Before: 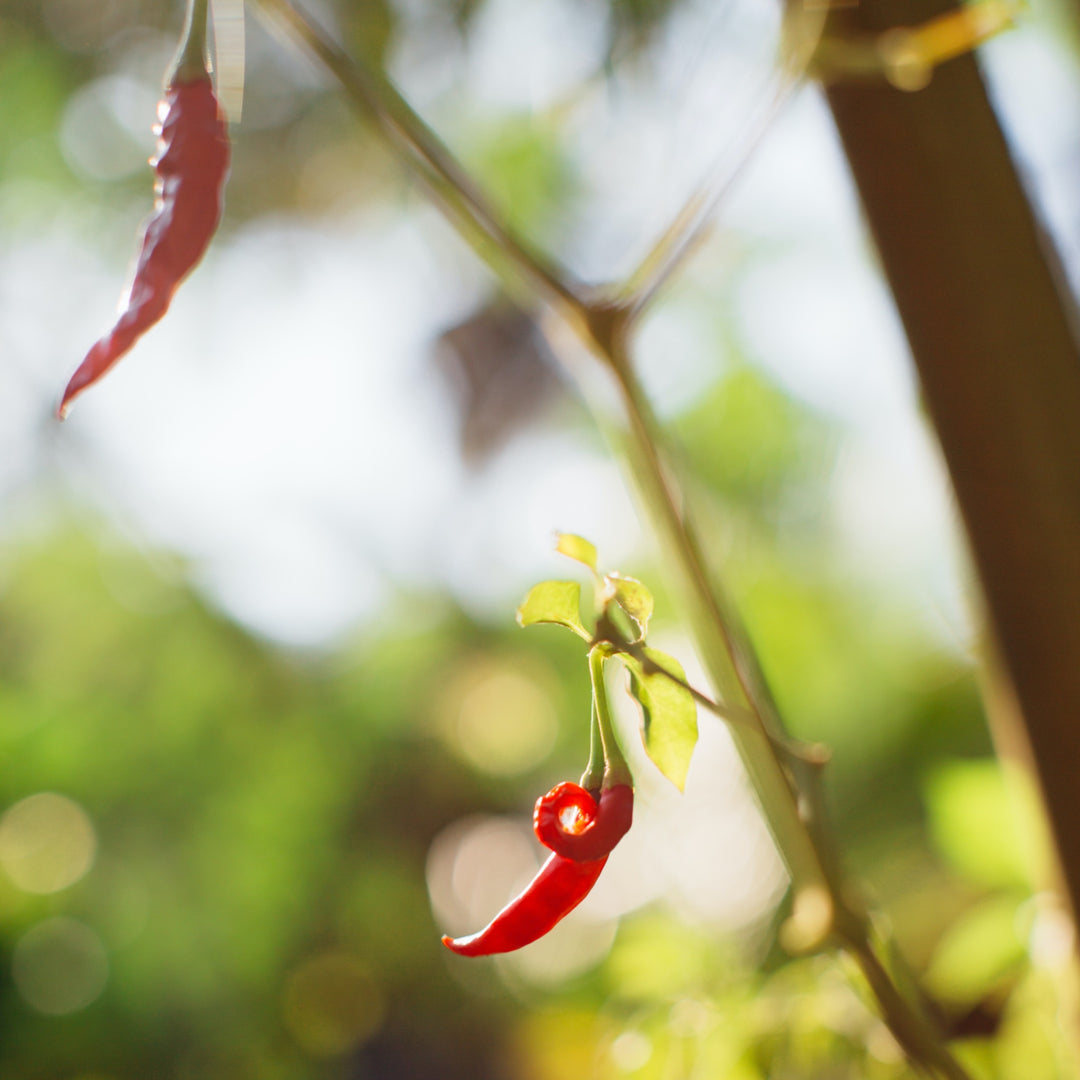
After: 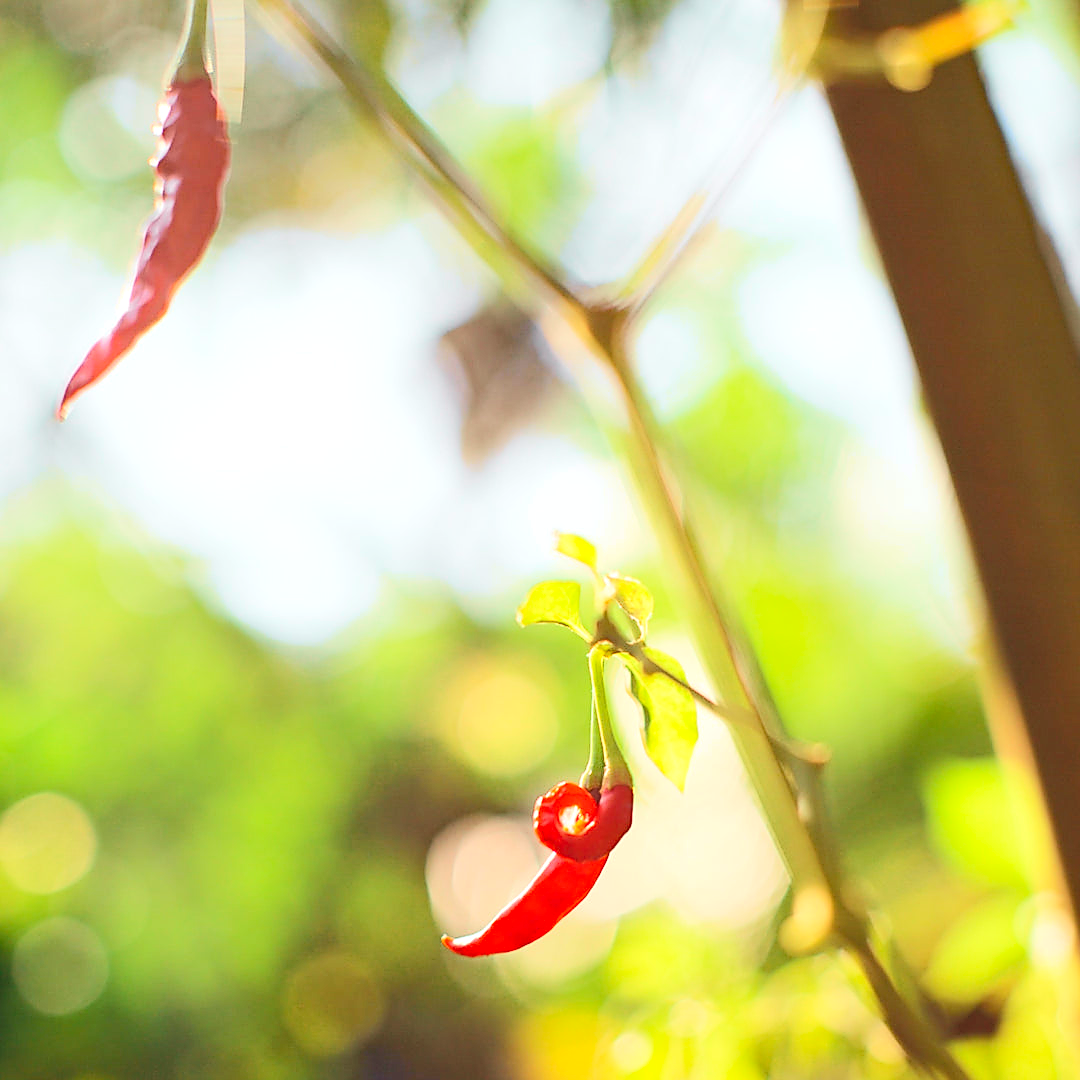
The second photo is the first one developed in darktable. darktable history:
tone curve: curves: ch0 [(0, 0.026) (0.181, 0.223) (0.405, 0.46) (0.456, 0.528) (0.634, 0.728) (0.877, 0.89) (0.984, 0.935)]; ch1 [(0, 0) (0.443, 0.43) (0.492, 0.488) (0.566, 0.579) (0.595, 0.625) (0.65, 0.657) (0.696, 0.725) (1, 1)]; ch2 [(0, 0) (0.33, 0.301) (0.421, 0.443) (0.447, 0.489) (0.495, 0.494) (0.537, 0.57) (0.586, 0.591) (0.663, 0.686) (1, 1)], color space Lab, independent channels, preserve colors none
haze removal: compatibility mode true, adaptive false
exposure: black level correction 0, exposure 0.7 EV, compensate exposure bias true, compensate highlight preservation false
sharpen: radius 1.4, amount 1.25, threshold 0.7
